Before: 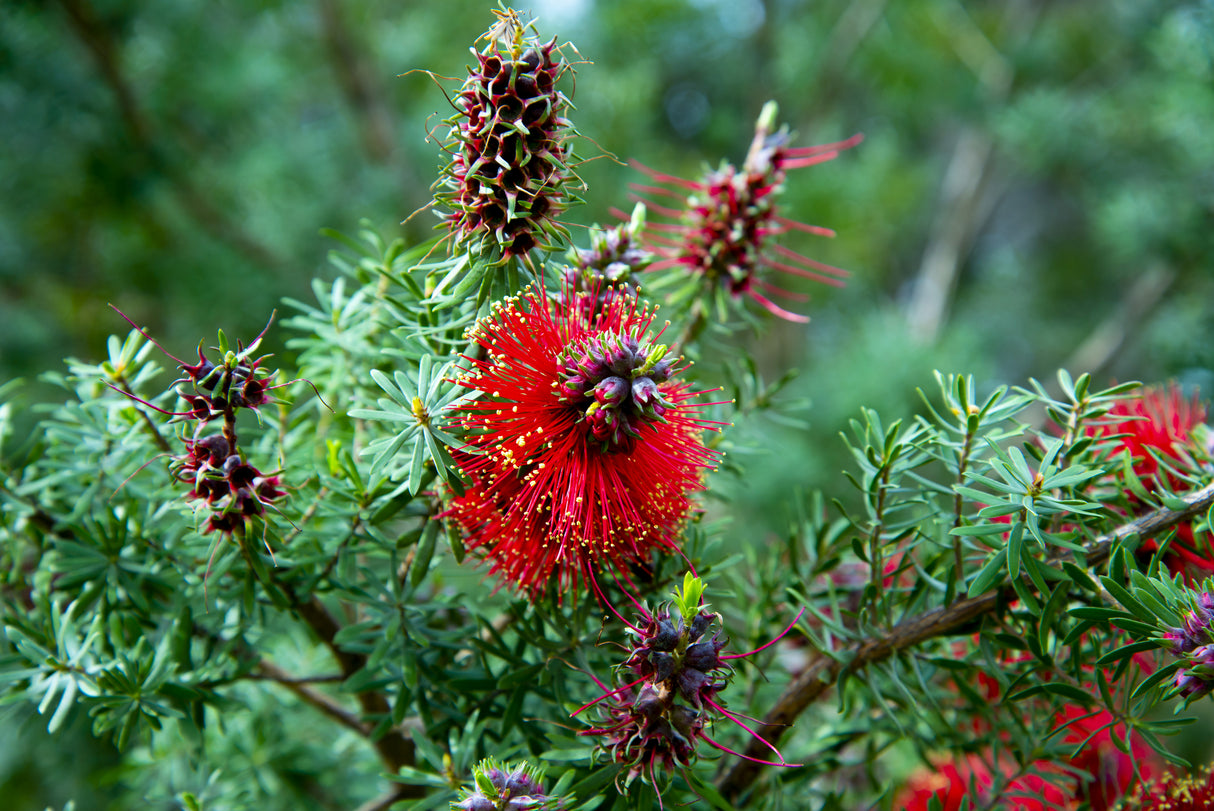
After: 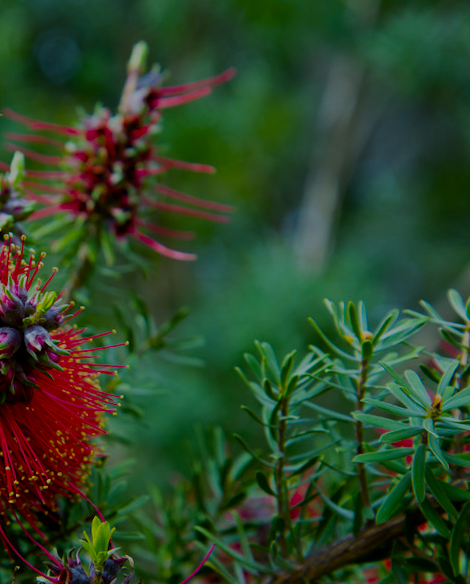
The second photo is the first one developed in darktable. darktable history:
color balance rgb: perceptual saturation grading › global saturation 25%, global vibrance 20%
exposure: exposure -1.468 EV, compensate highlight preservation false
rotate and perspective: rotation -4.2°, shear 0.006, automatic cropping off
crop and rotate: left 49.936%, top 10.094%, right 13.136%, bottom 24.256%
